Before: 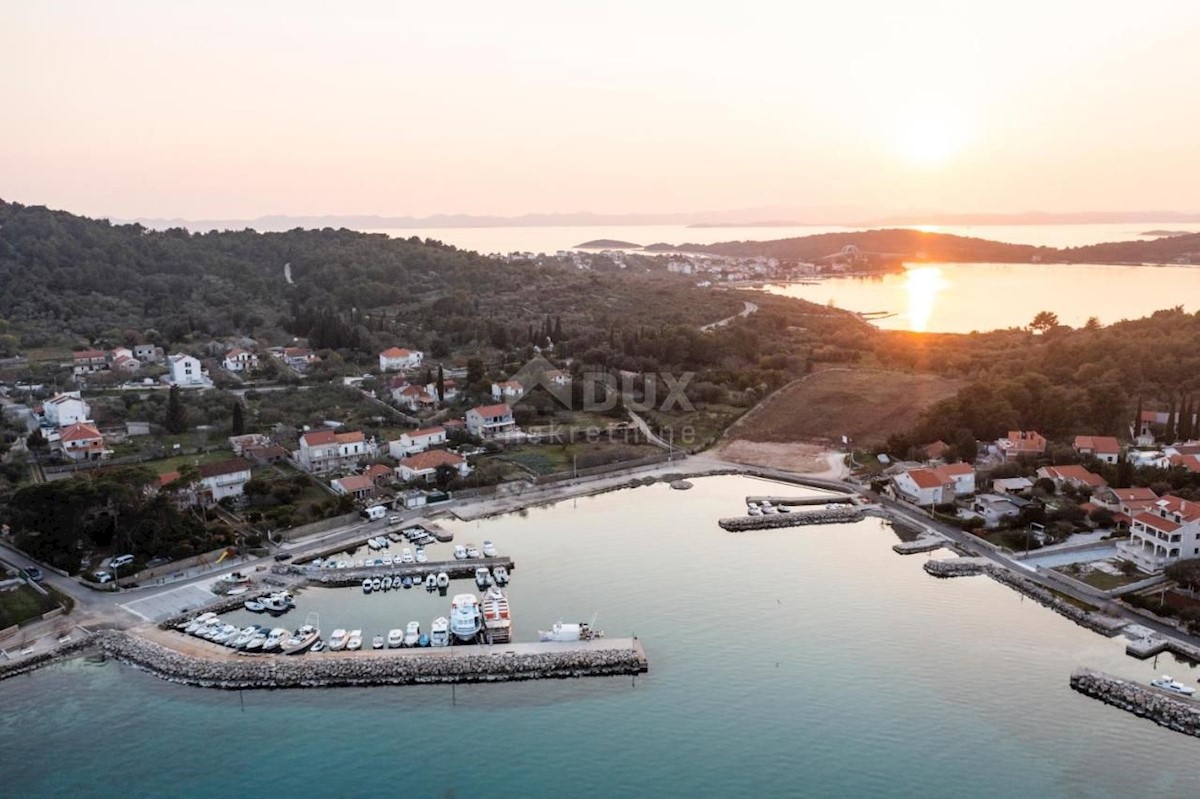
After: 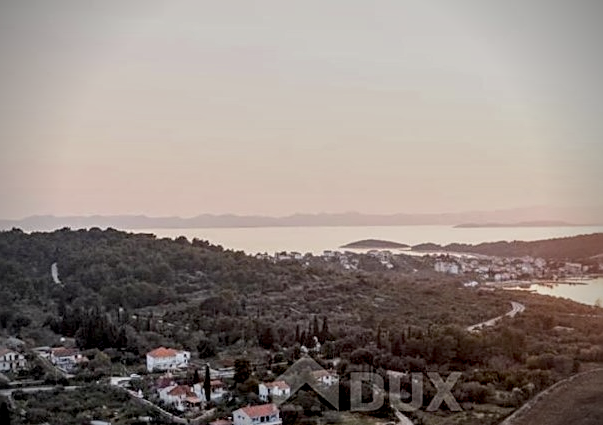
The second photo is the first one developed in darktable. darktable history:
shadows and highlights: soften with gaussian
contrast brightness saturation: contrast 0.013, saturation -0.065
exposure: black level correction 0.011, exposure -0.482 EV, compensate highlight preservation false
local contrast: on, module defaults
haze removal: compatibility mode true, adaptive false
crop: left 19.436%, right 30.309%, bottom 46.726%
vignetting: fall-off radius 46%, brightness -0.575
sharpen: radius 1.968
